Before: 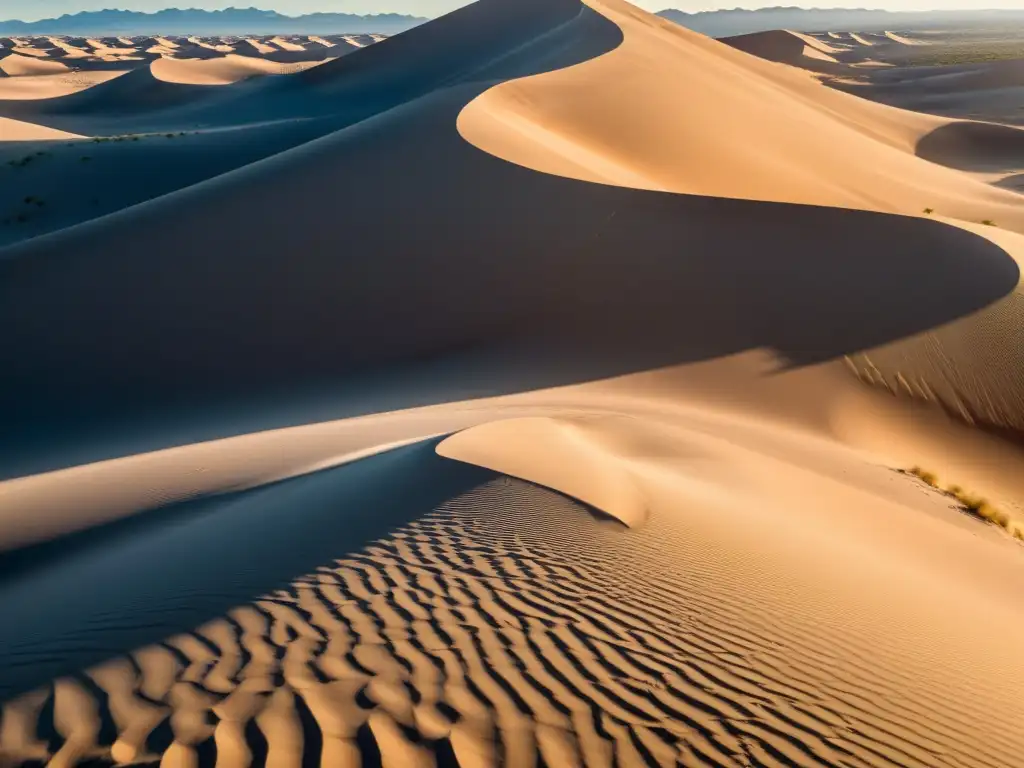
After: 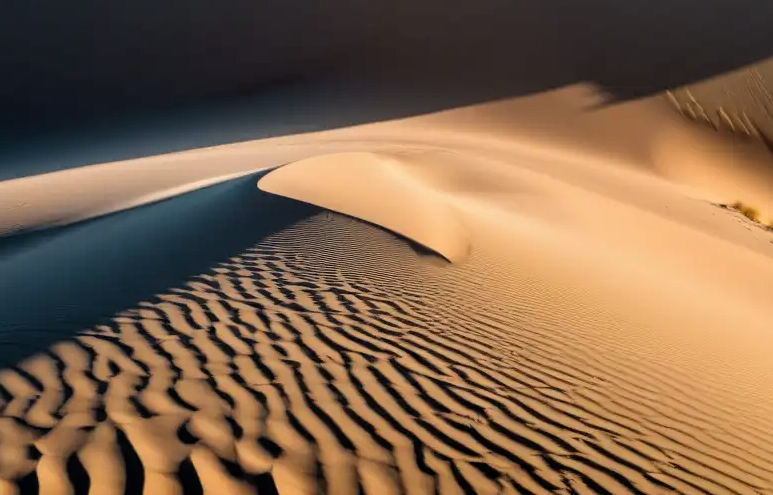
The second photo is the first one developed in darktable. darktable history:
filmic rgb: middle gray luminance 18.43%, black relative exposure -11.49 EV, white relative exposure 2.57 EV, target black luminance 0%, hardness 8.43, latitude 98.53%, contrast 1.08, shadows ↔ highlights balance 0.523%, preserve chrominance RGB euclidean norm, color science v5 (2021), contrast in shadows safe, contrast in highlights safe
crop and rotate: left 17.463%, top 34.607%, right 7.02%, bottom 0.917%
